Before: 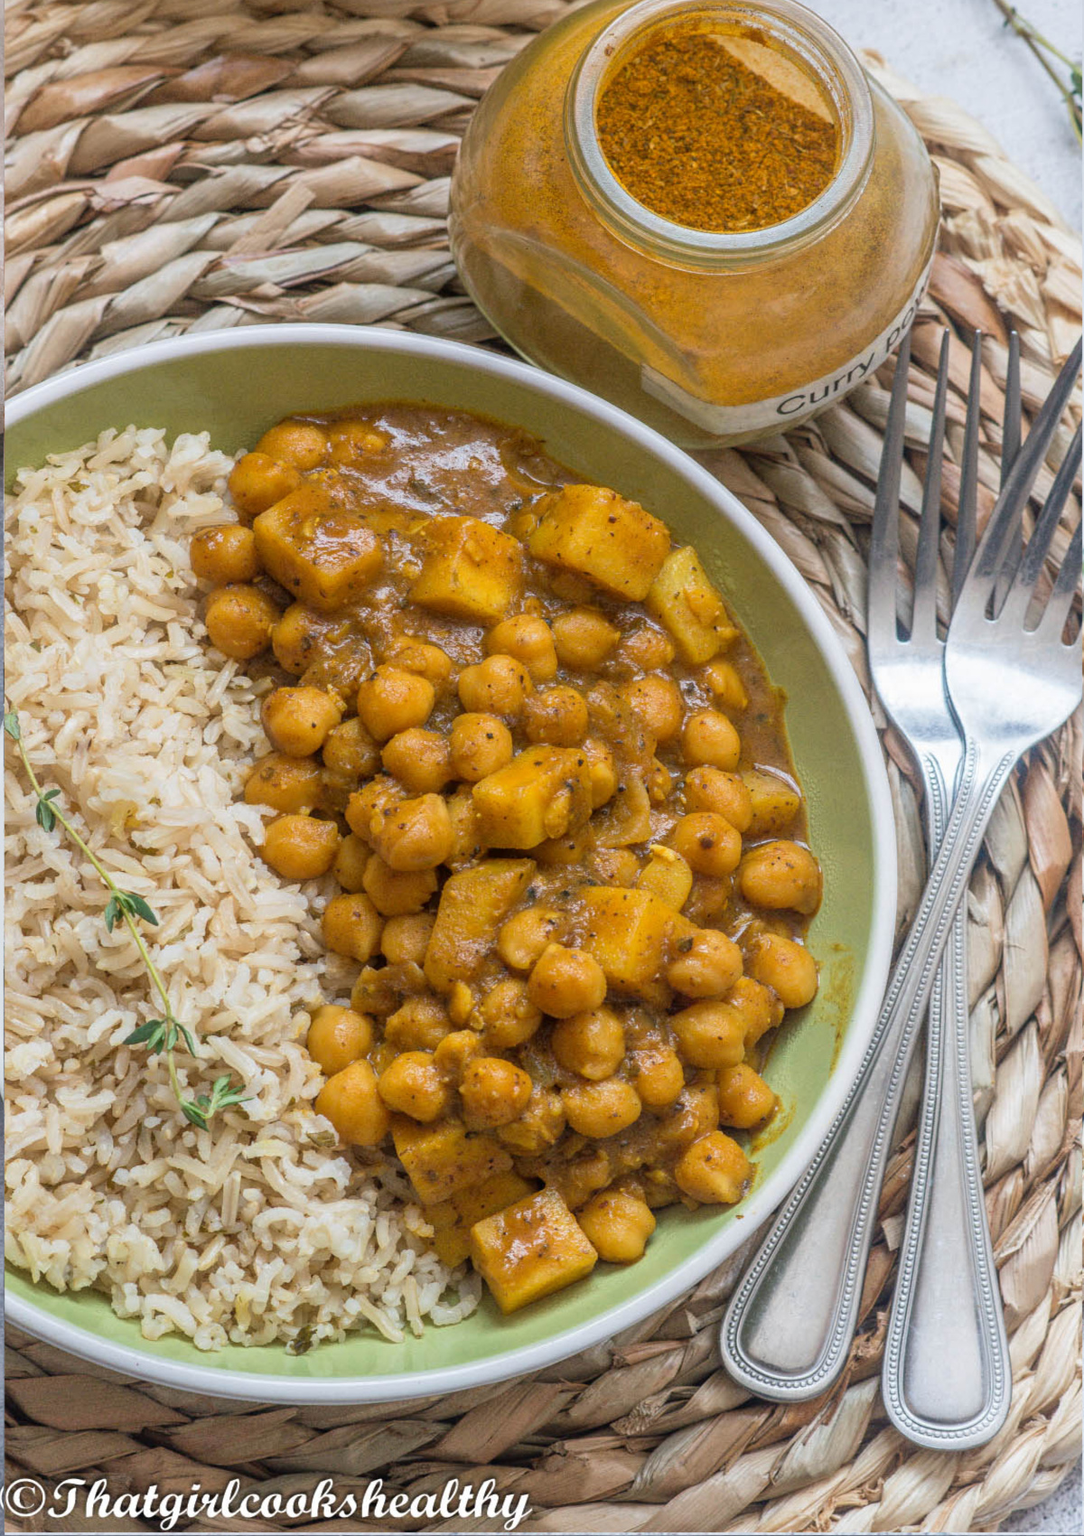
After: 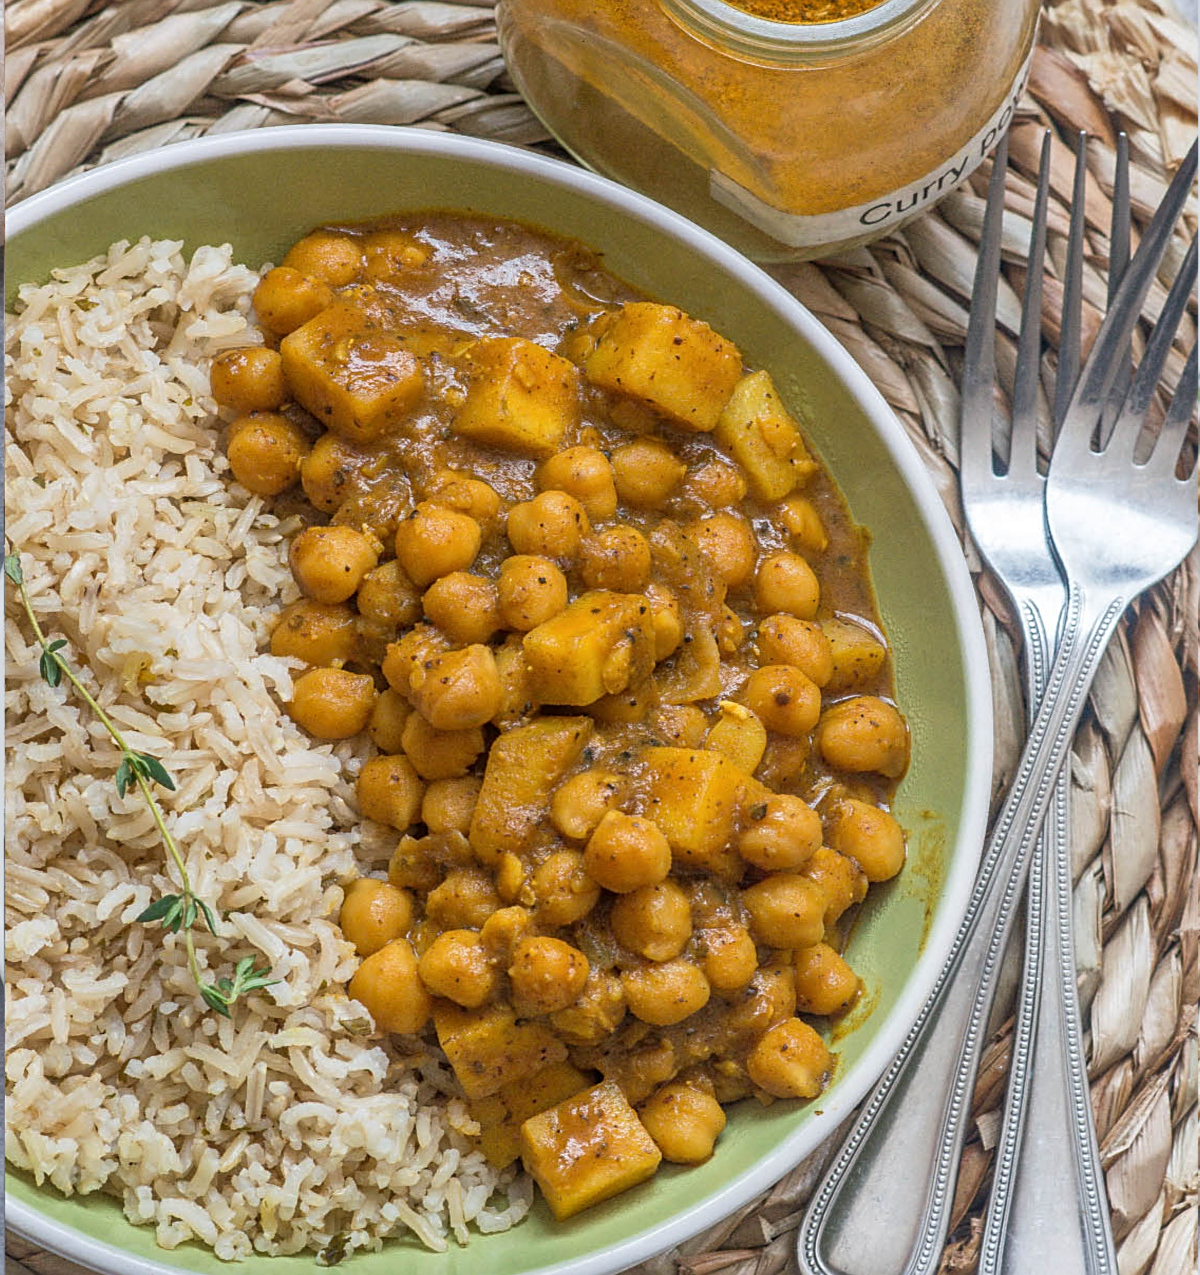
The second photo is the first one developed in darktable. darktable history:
crop: top 13.819%, bottom 11.169%
sharpen: on, module defaults
shadows and highlights: shadows 12, white point adjustment 1.2, soften with gaussian
